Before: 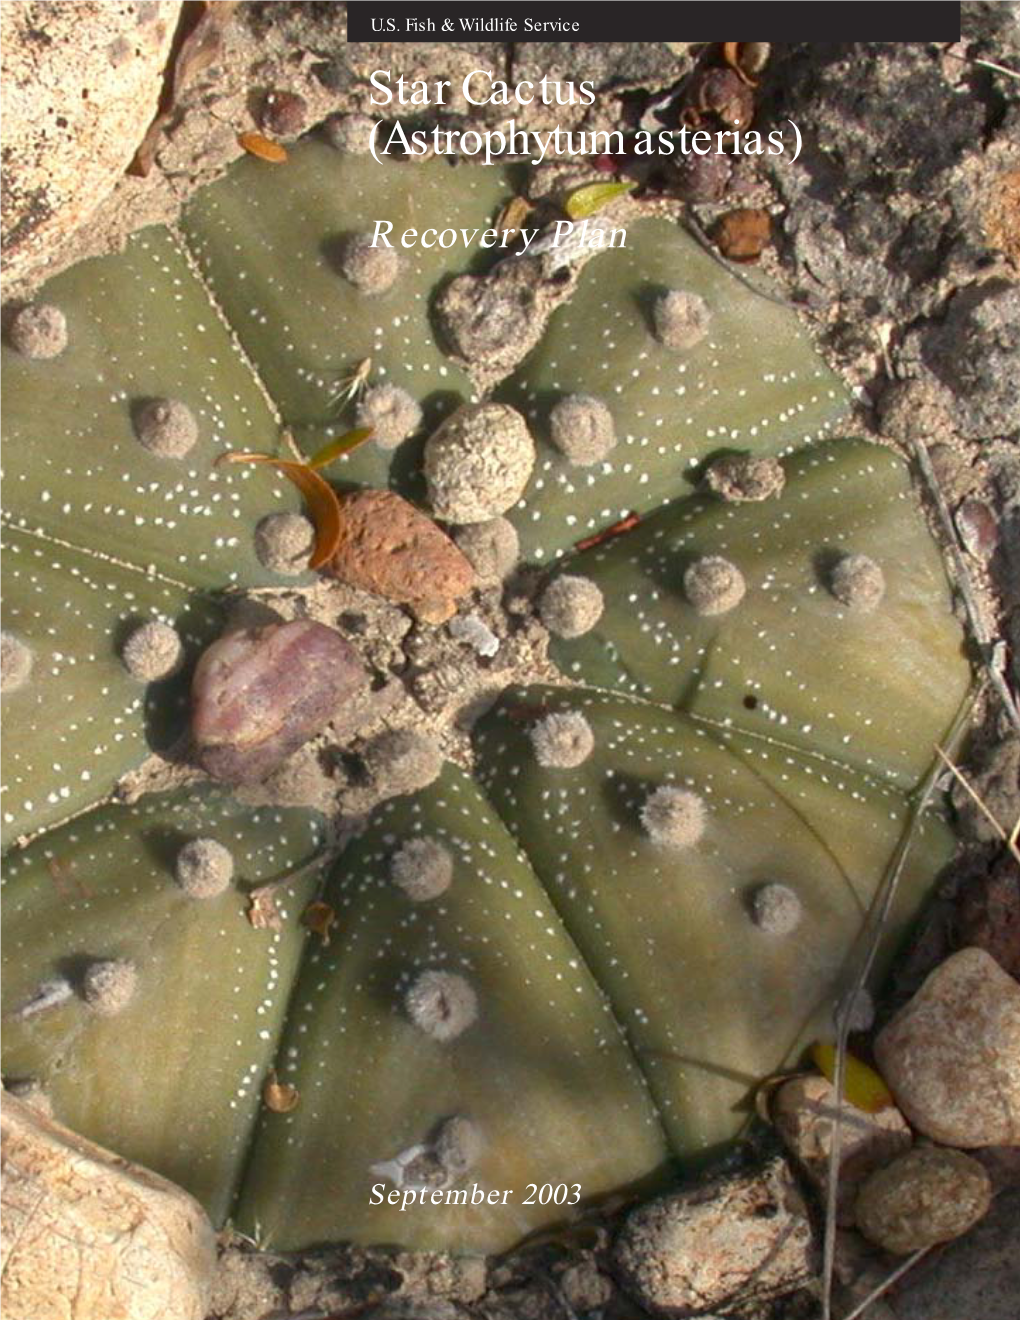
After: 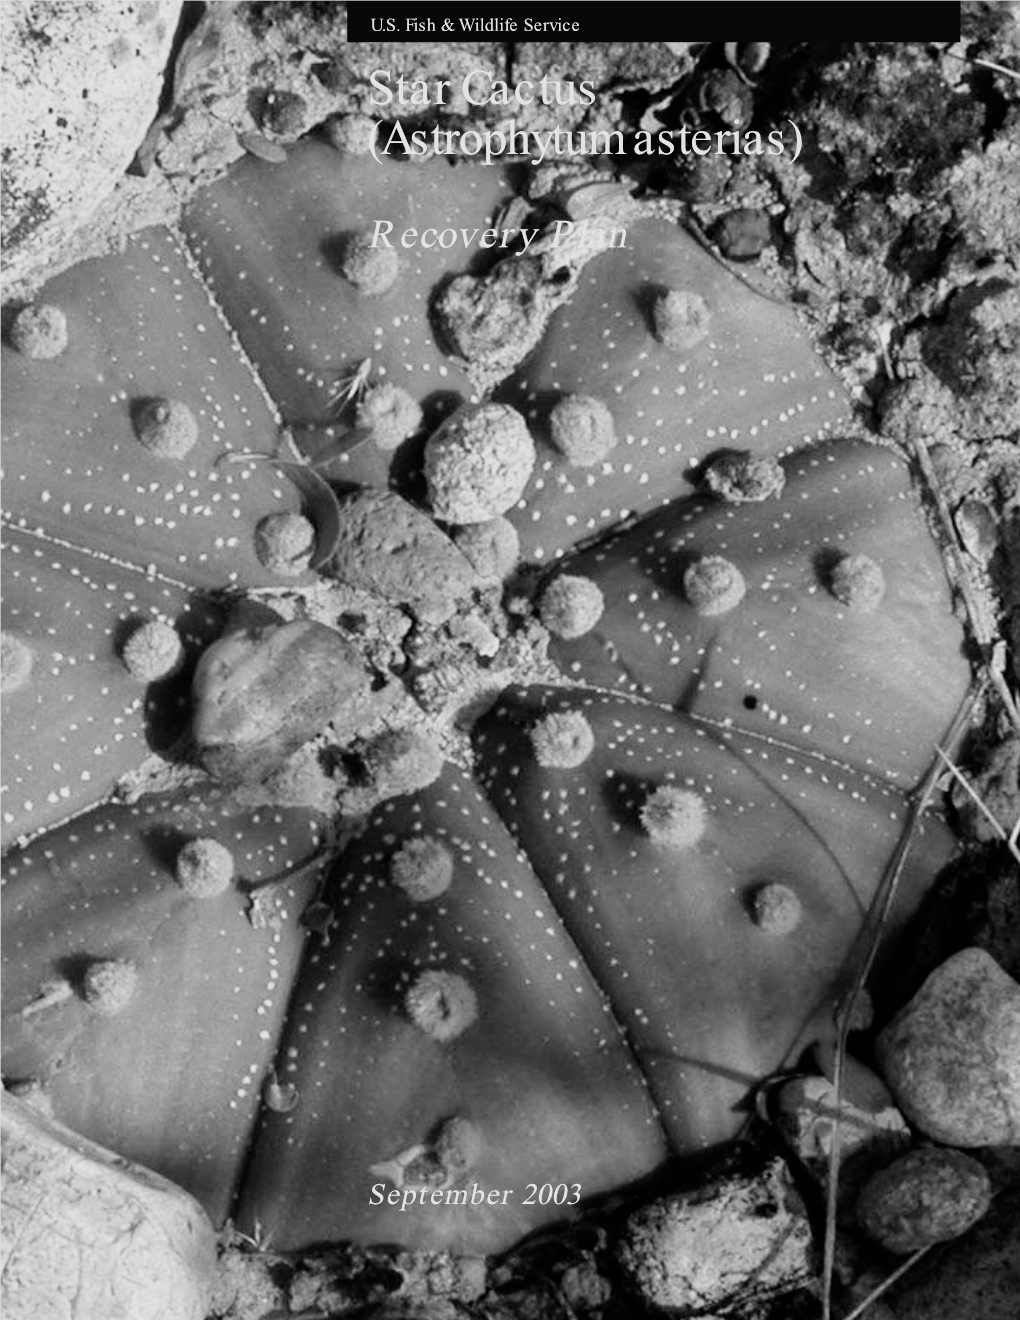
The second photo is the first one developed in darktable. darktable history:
white balance: red 1.029, blue 0.92
monochrome: on, module defaults
filmic rgb: black relative exposure -5 EV, hardness 2.88, contrast 1.3, highlights saturation mix -30%
